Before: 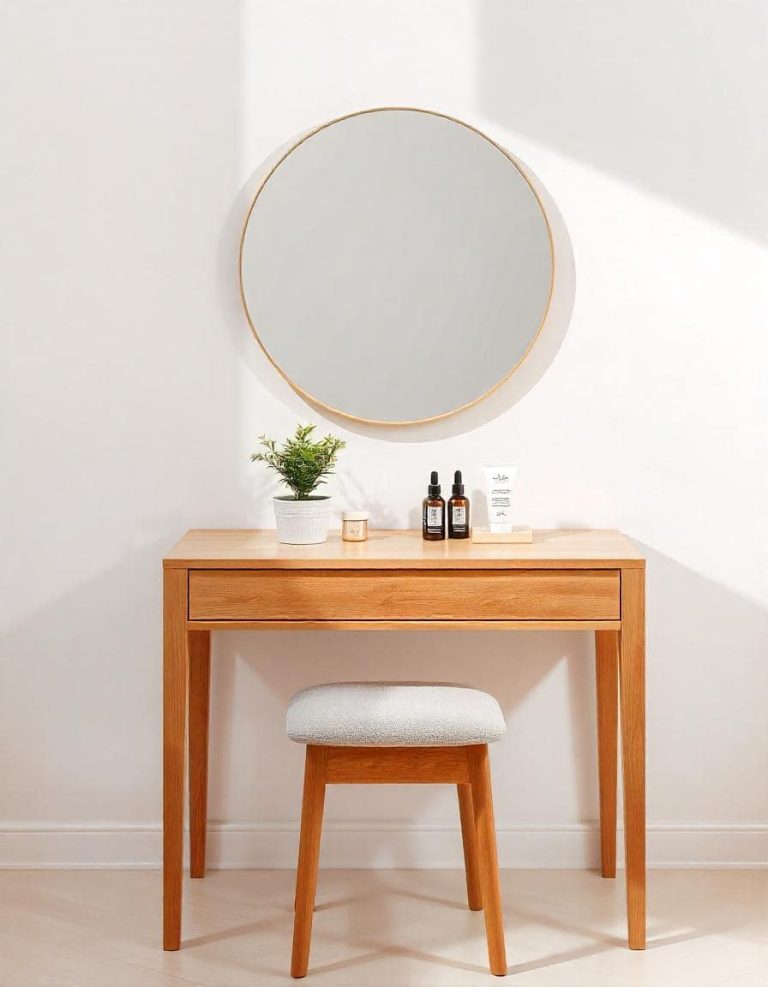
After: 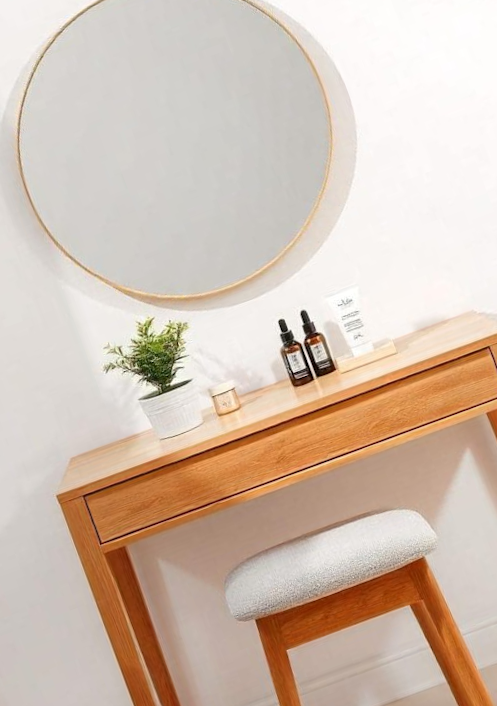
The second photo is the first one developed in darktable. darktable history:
crop and rotate: angle 20.19°, left 6.735%, right 3.712%, bottom 1.137%
